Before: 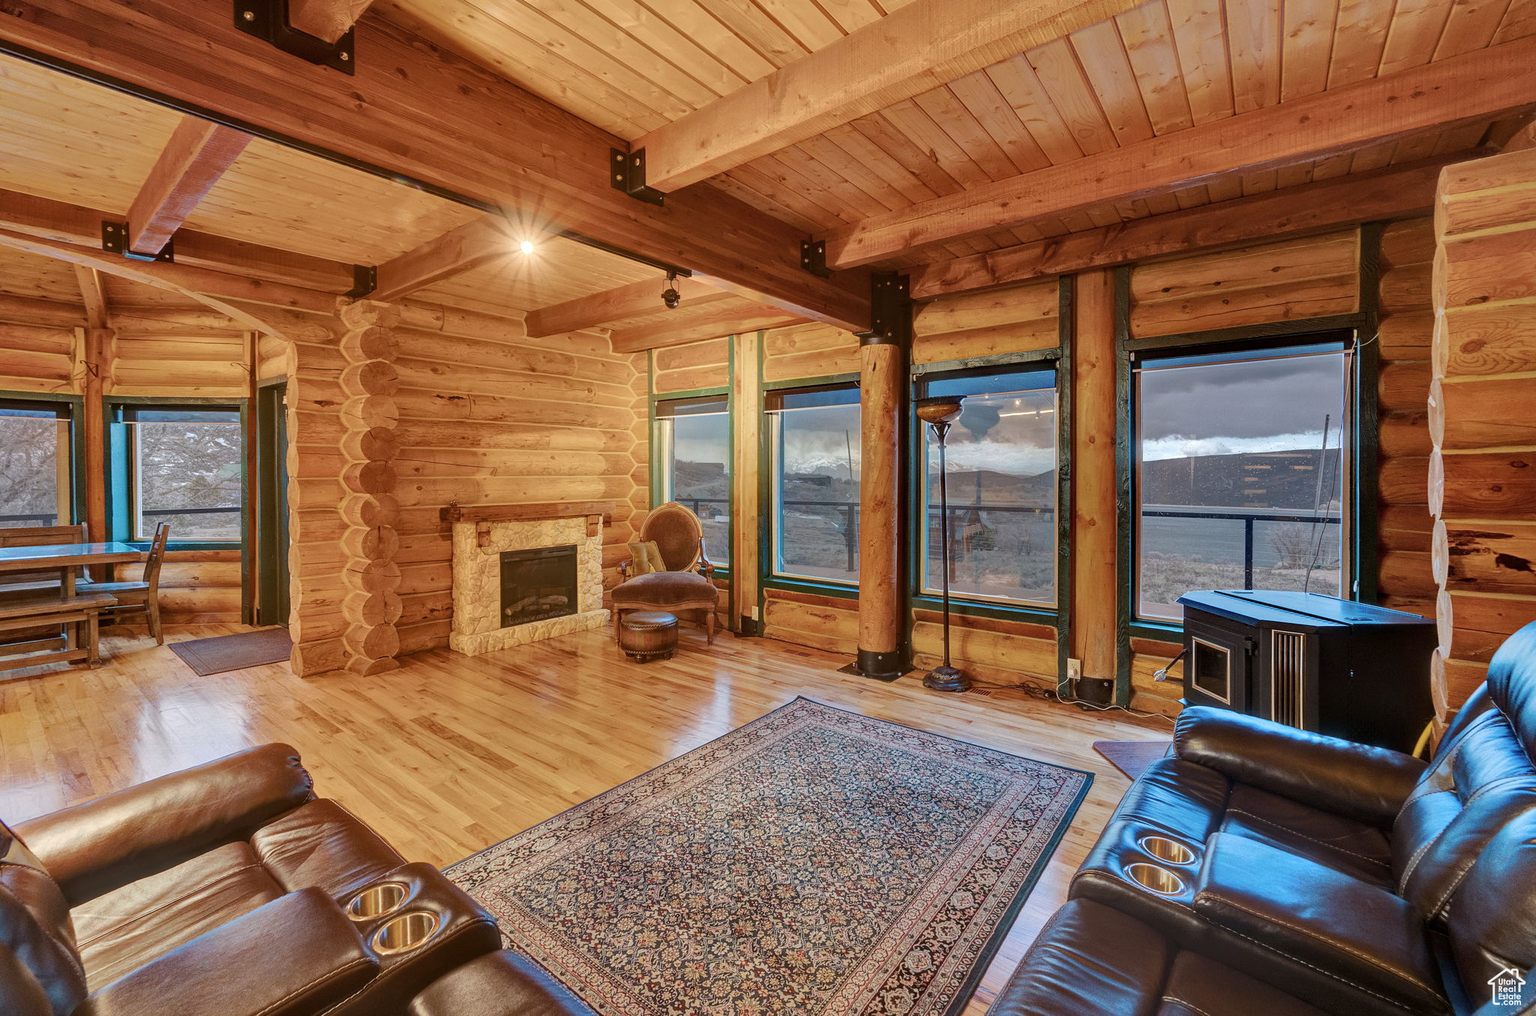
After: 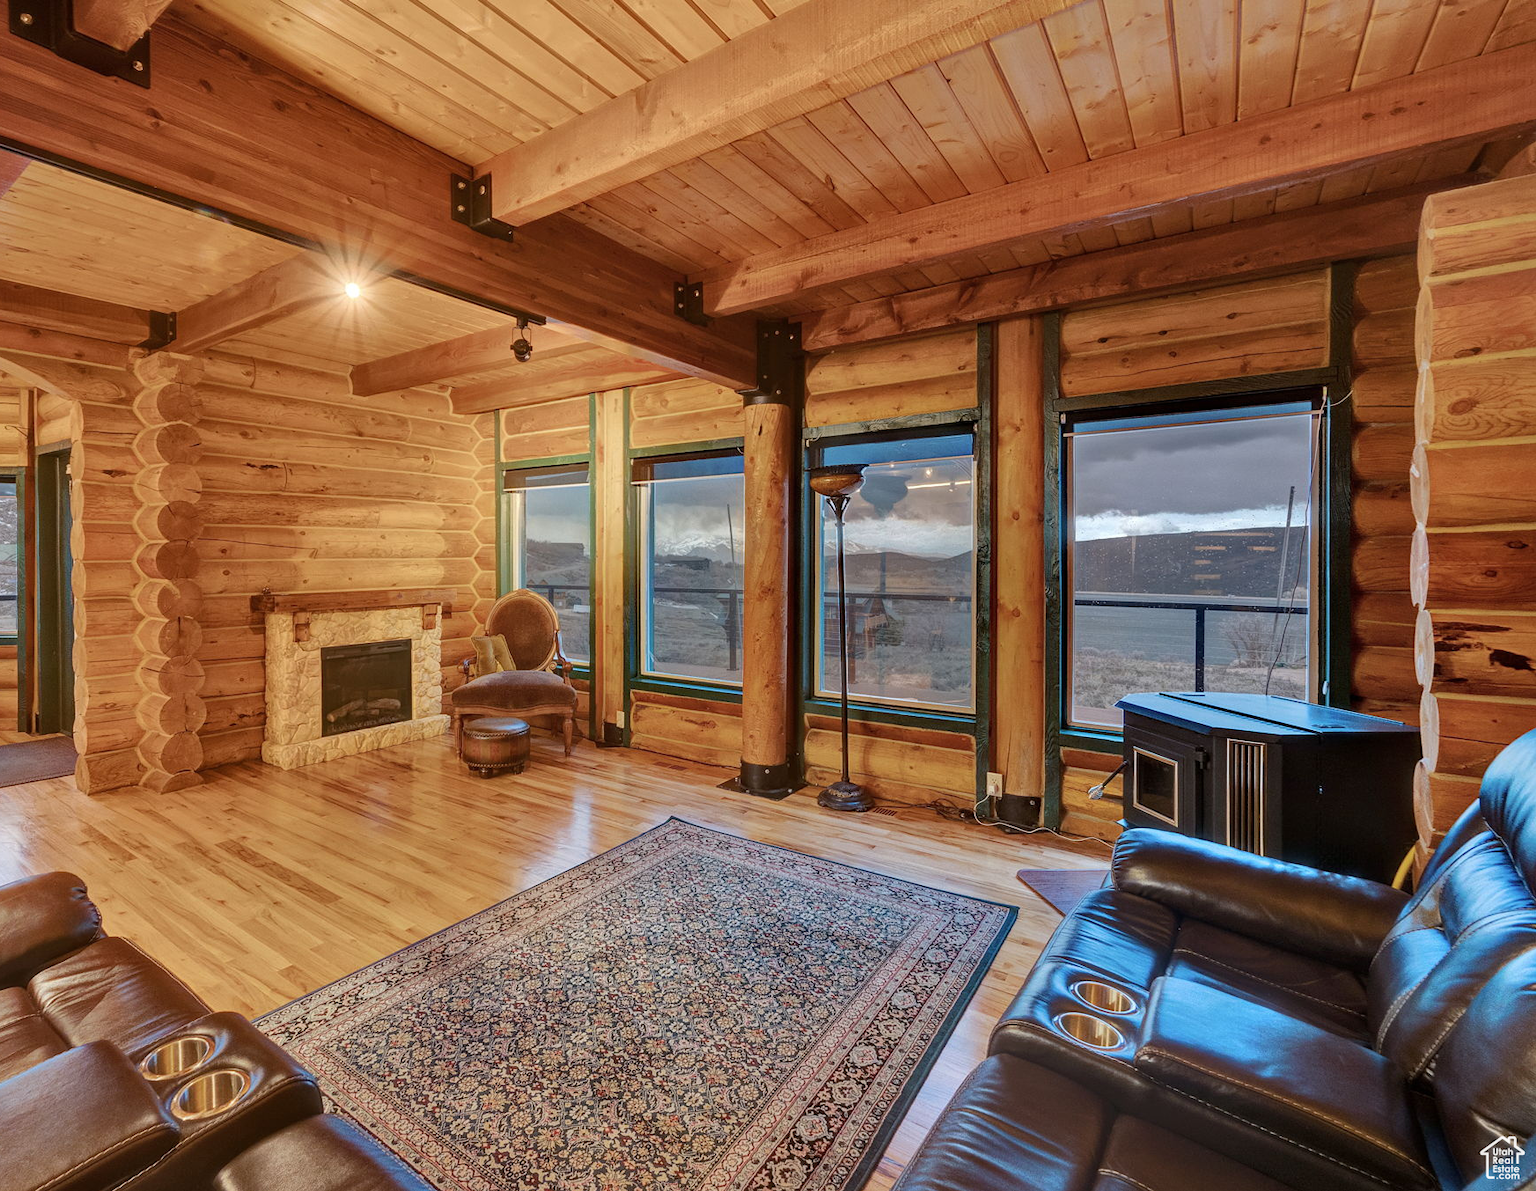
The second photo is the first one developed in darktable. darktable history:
crop and rotate: left 14.78%
